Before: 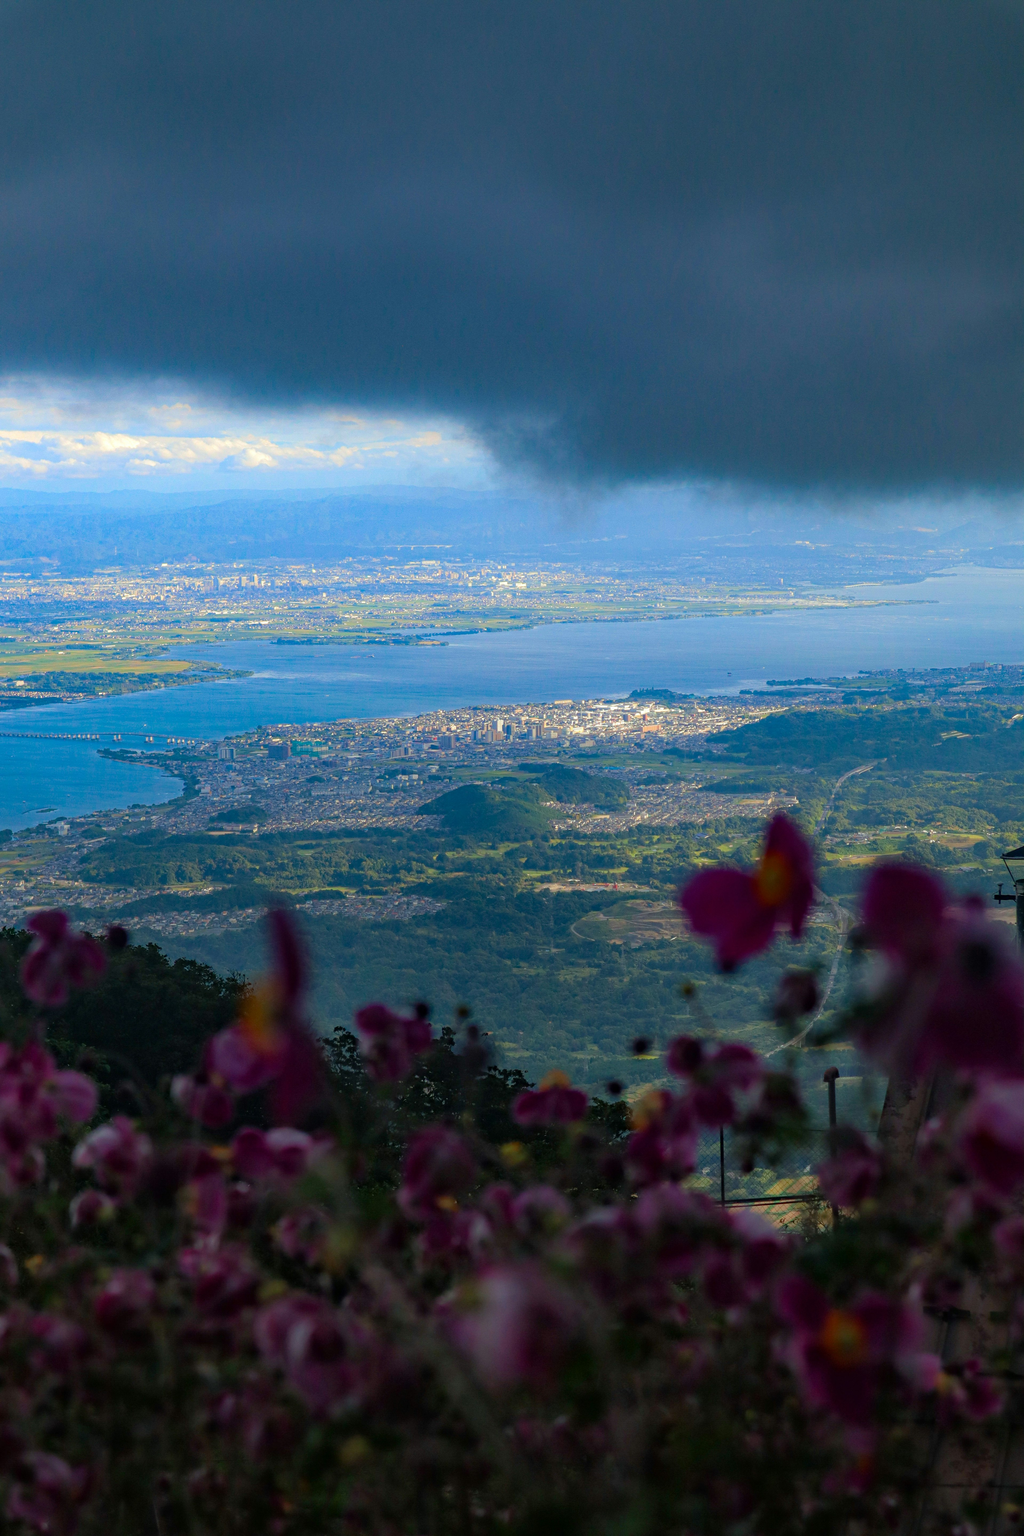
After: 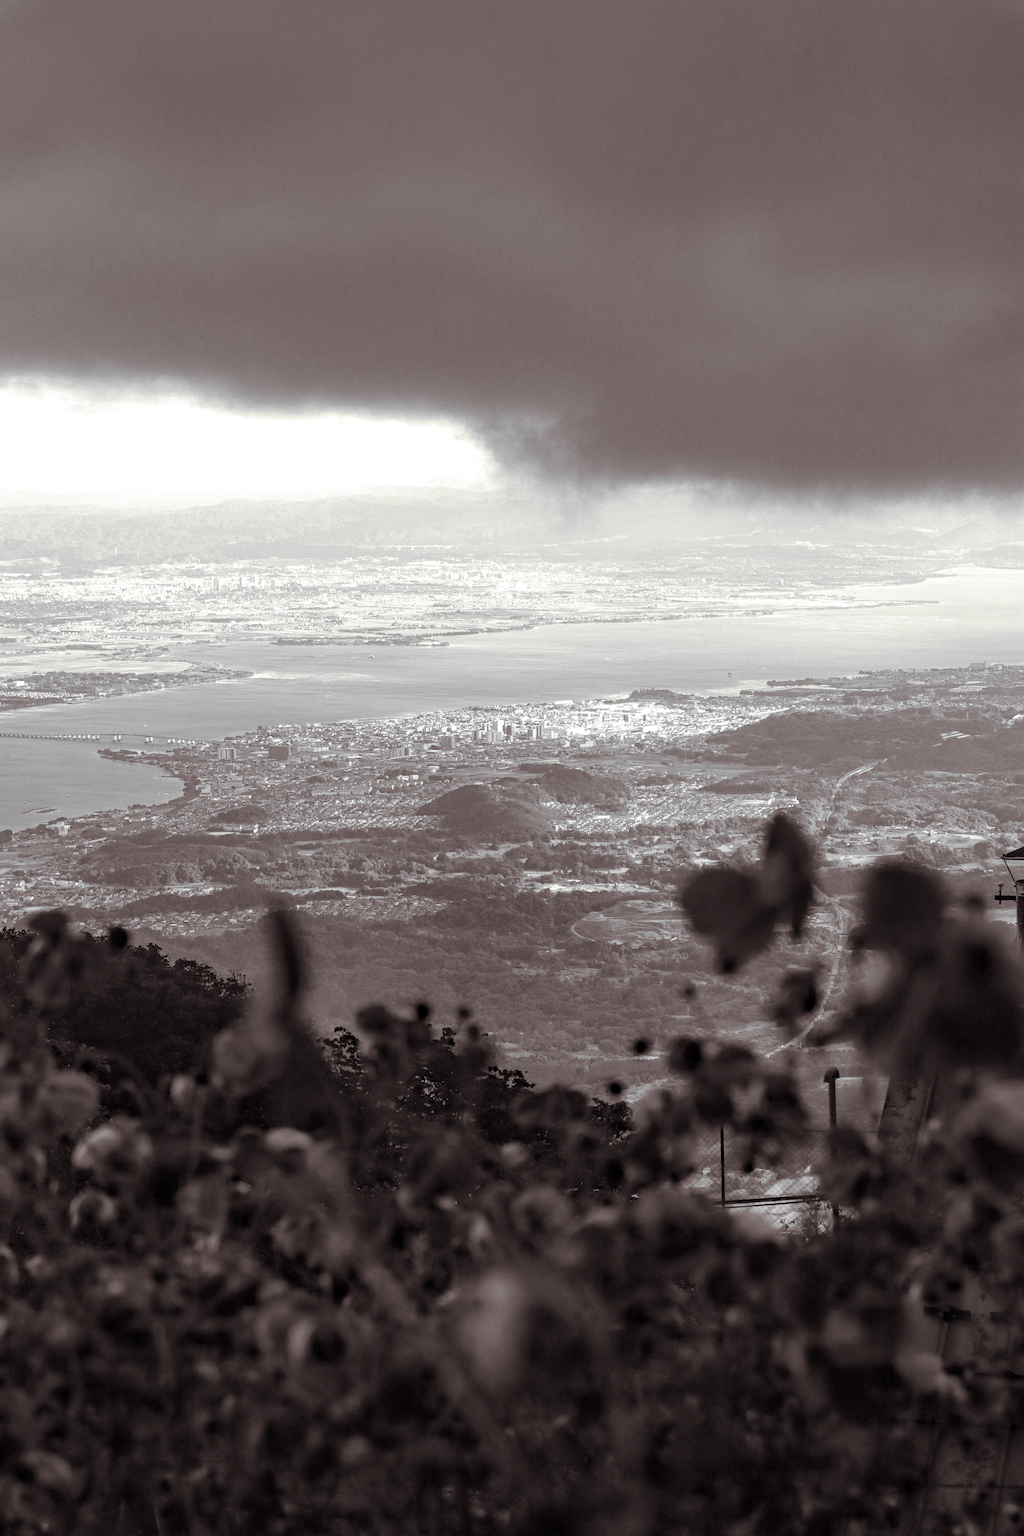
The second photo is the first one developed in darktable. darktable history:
split-toning: shadows › saturation 0.2
exposure: black level correction 0.001, exposure 1.05 EV, compensate exposure bias true, compensate highlight preservation false
monochrome: on, module defaults
